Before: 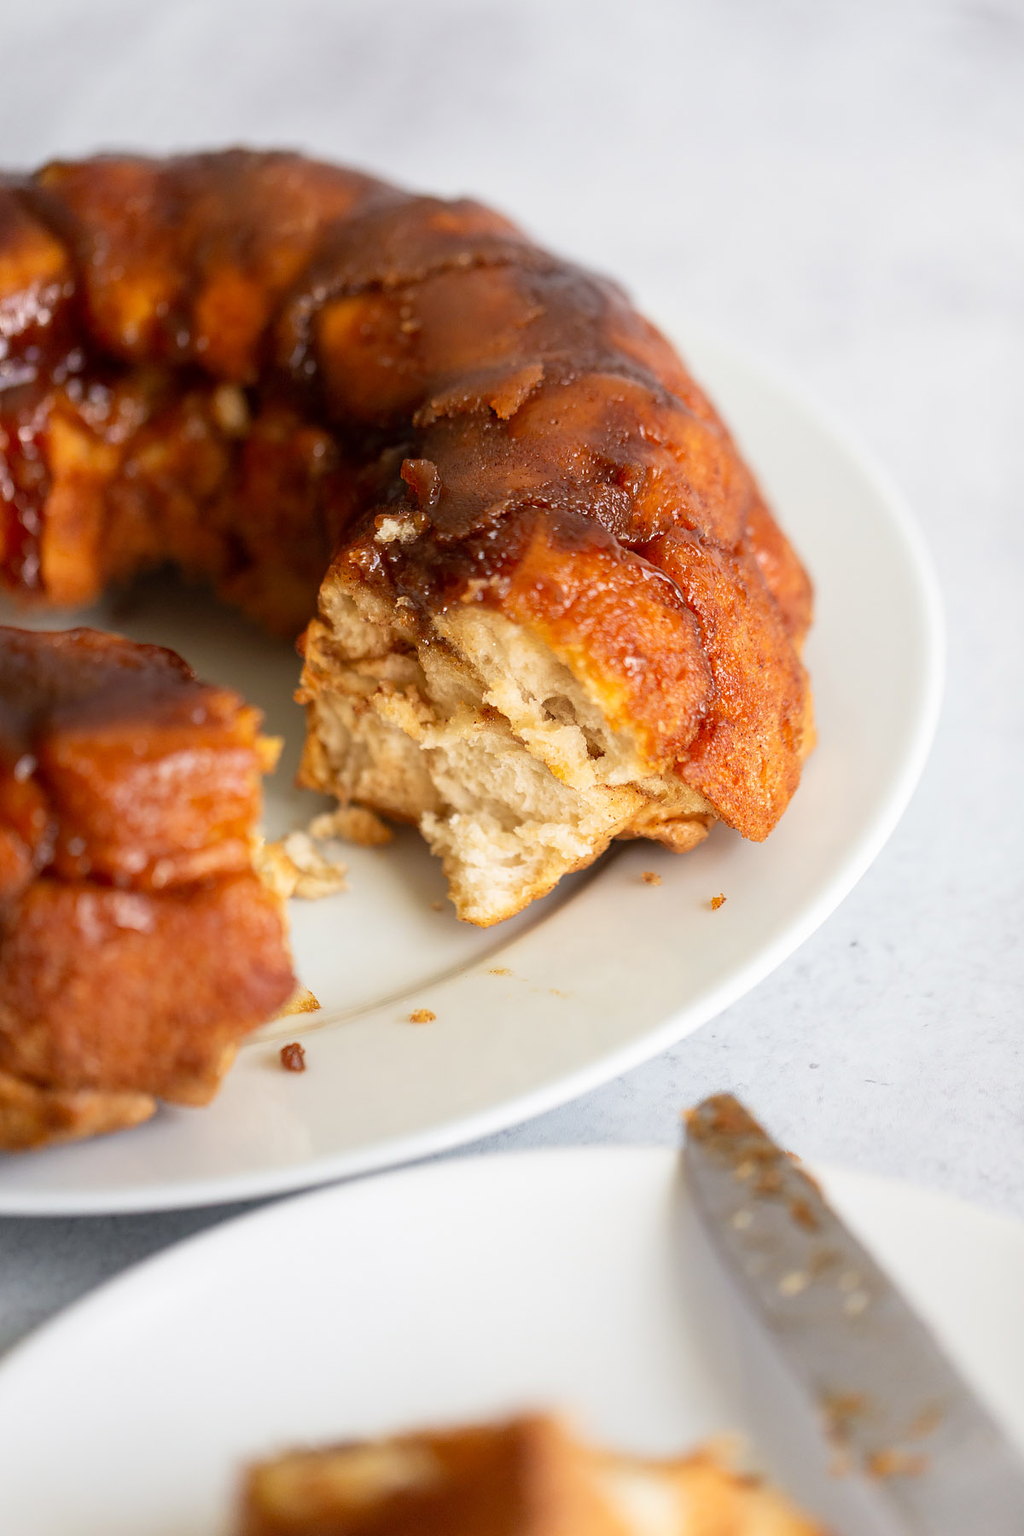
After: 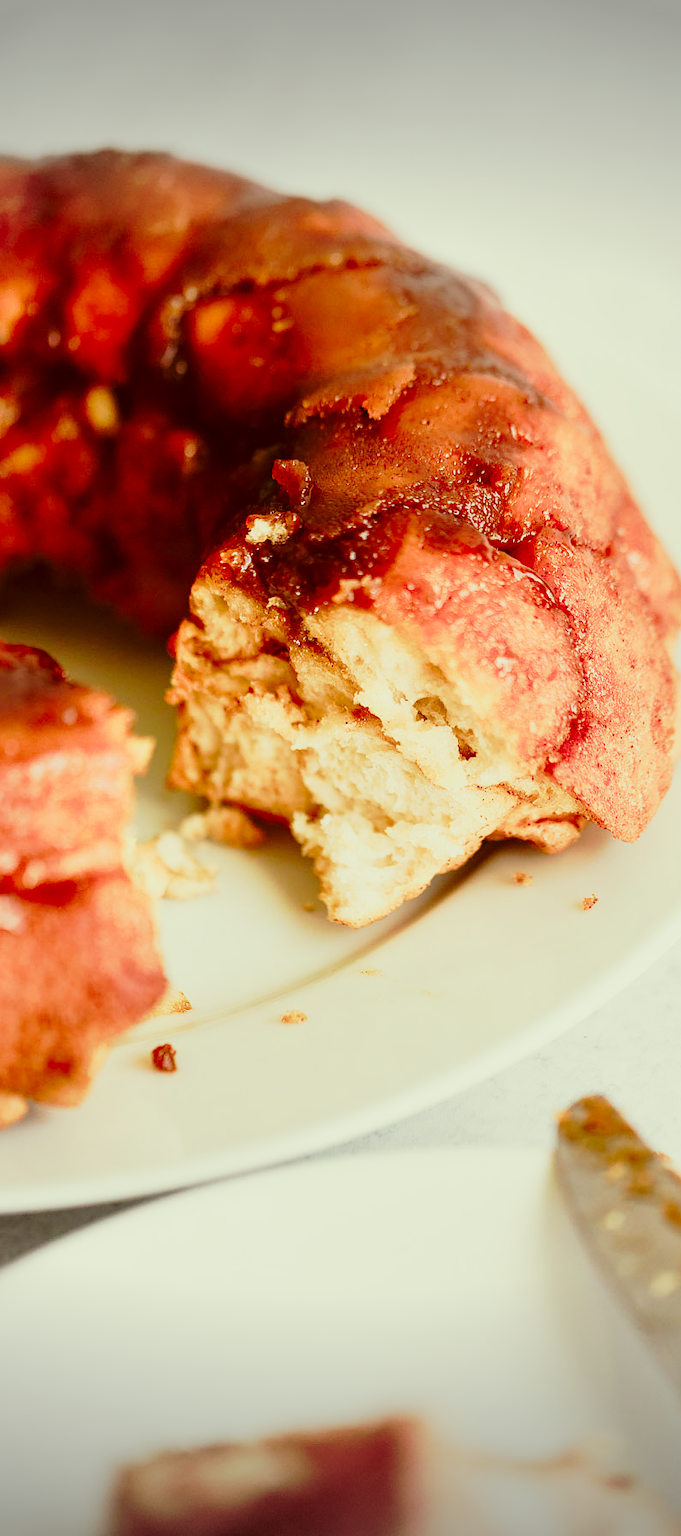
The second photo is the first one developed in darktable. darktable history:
tone curve: curves: ch0 [(0, 0) (0.234, 0.191) (0.48, 0.534) (0.608, 0.667) (0.725, 0.809) (0.864, 0.922) (1, 1)]; ch1 [(0, 0) (0.453, 0.43) (0.5, 0.5) (0.615, 0.649) (1, 1)]; ch2 [(0, 0) (0.5, 0.5) (0.586, 0.617) (1, 1)], preserve colors none
vignetting: fall-off start 100.13%, width/height ratio 1.319
filmic rgb: black relative exposure -8.03 EV, white relative exposure 4.01 EV, hardness 4.21, color science v5 (2021), contrast in shadows safe, contrast in highlights safe
shadows and highlights: shadows 32.28, highlights -31.75, soften with gaussian
crop and rotate: left 12.602%, right 20.875%
color correction: highlights a* -5.98, highlights b* 9.31, shadows a* 10.62, shadows b* 23.62
color calibration: output R [0.946, 0.065, -0.013, 0], output G [-0.246, 1.264, -0.017, 0], output B [0.046, -0.098, 1.05, 0], illuminant same as pipeline (D50), adaptation XYZ, x 0.346, y 0.357, temperature 5021.78 K
exposure: black level correction 0.001, exposure 0.499 EV, compensate highlight preservation false
